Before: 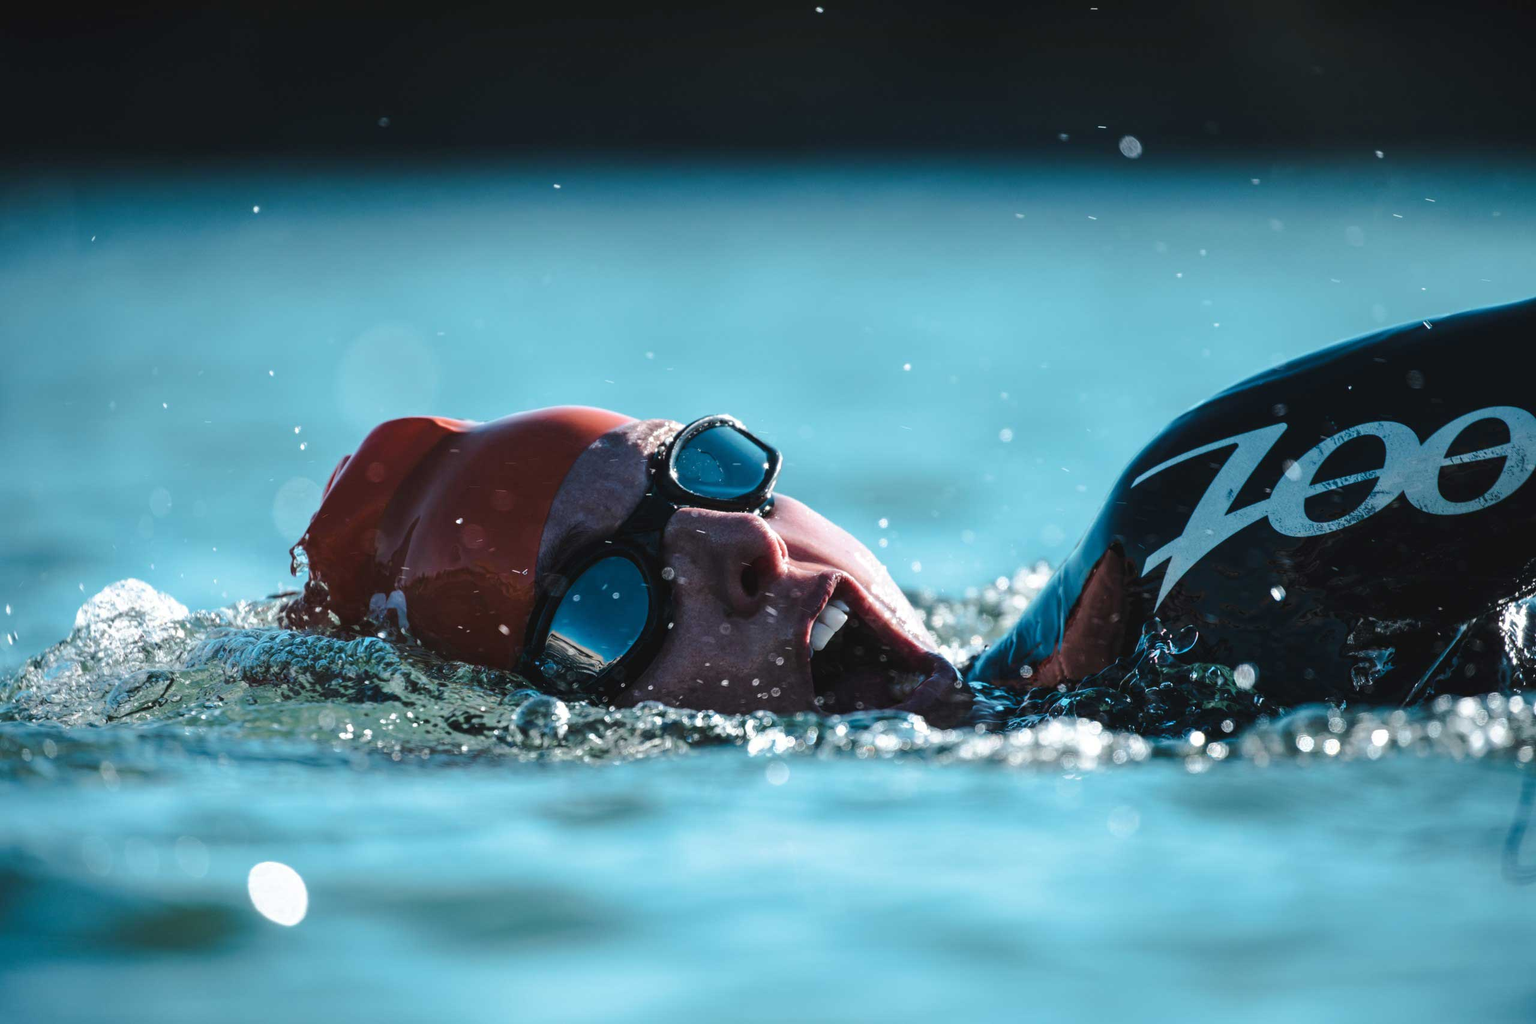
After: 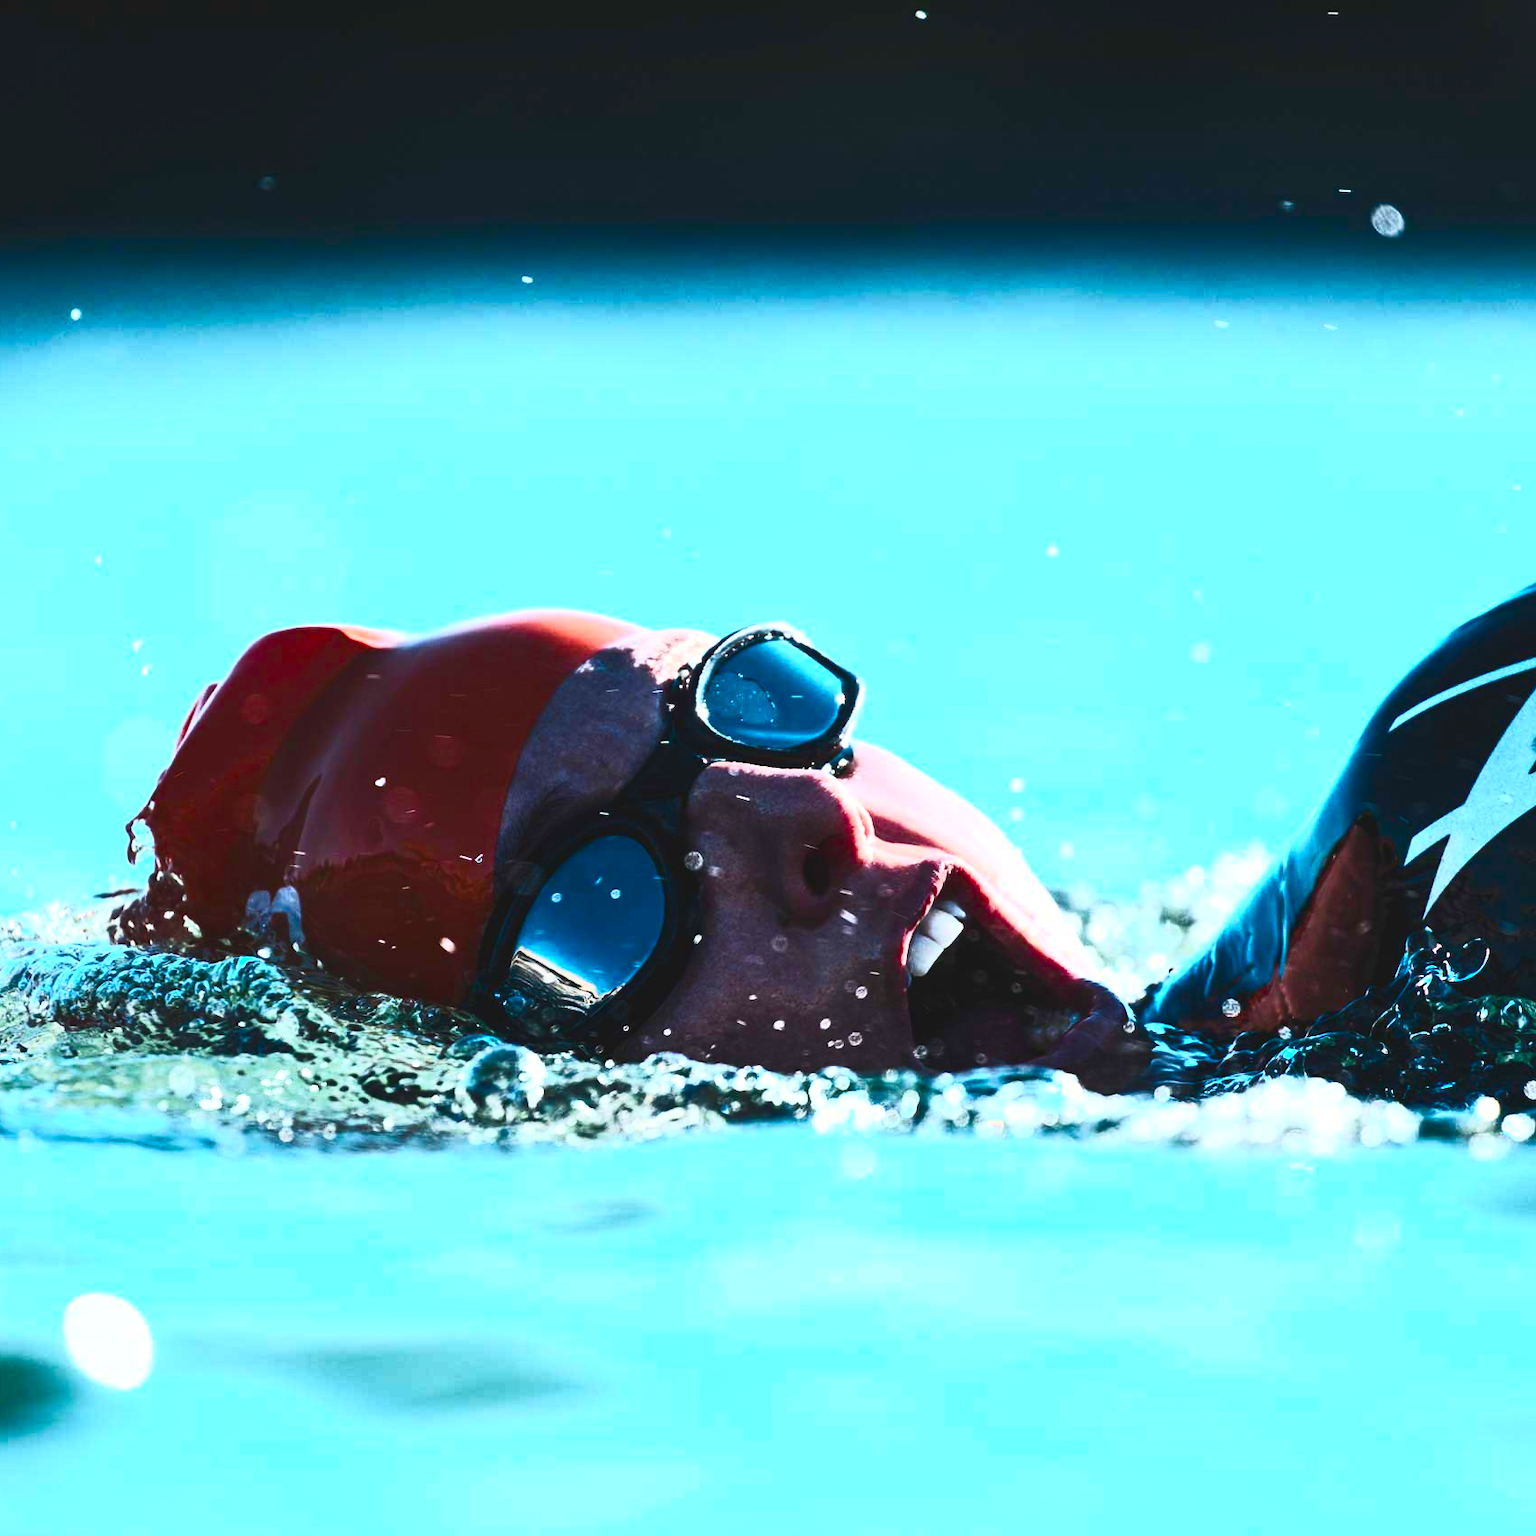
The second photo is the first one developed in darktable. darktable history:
contrast brightness saturation: contrast 0.83, brightness 0.59, saturation 0.59
crop and rotate: left 13.409%, right 19.924%
